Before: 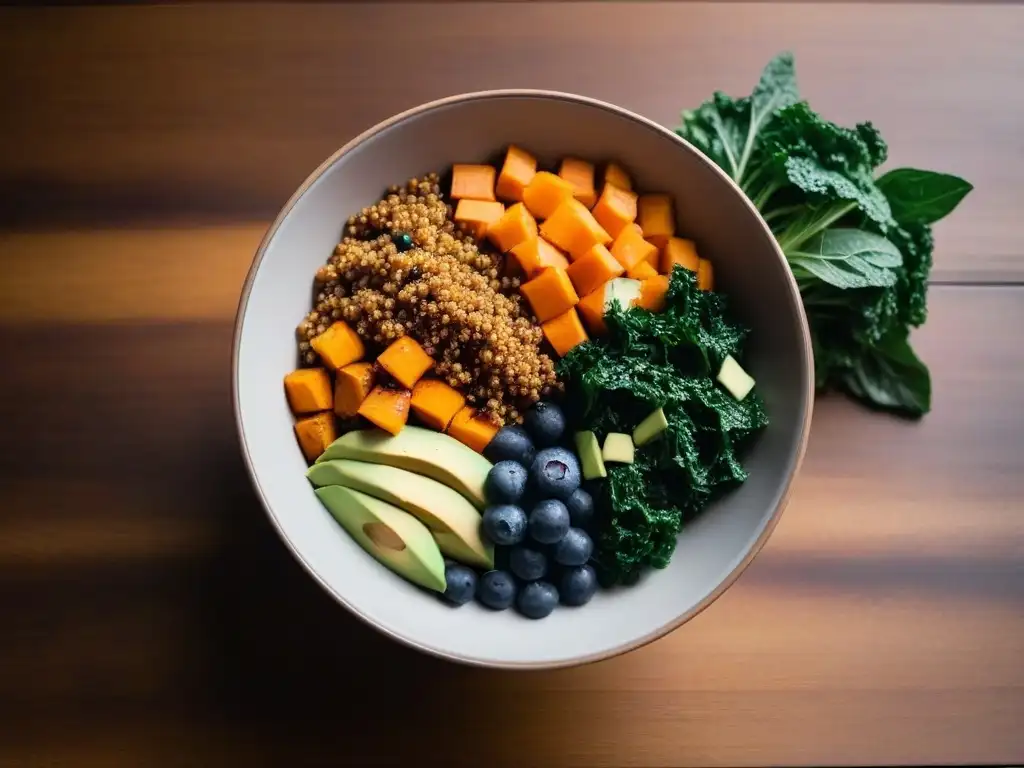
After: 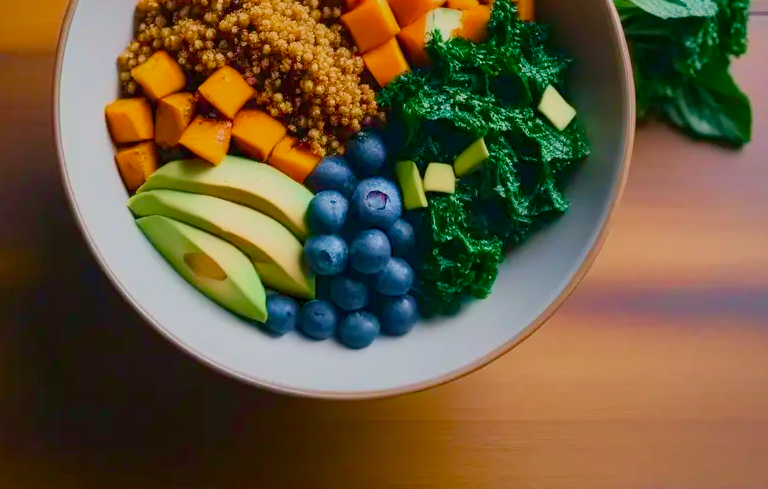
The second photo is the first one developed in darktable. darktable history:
crop and rotate: left 17.488%, top 35.164%, right 7.494%, bottom 1.036%
velvia: strength 38.96%
color balance rgb: shadows lift › chroma 2.048%, shadows lift › hue 217.23°, highlights gain › chroma 0.167%, highlights gain › hue 330.74°, linear chroma grading › global chroma 1.221%, linear chroma grading › mid-tones -1.156%, perceptual saturation grading › global saturation 44.791%, perceptual saturation grading › highlights -49.346%, perceptual saturation grading › shadows 29.544%, global vibrance 24.364%, contrast -24.484%
